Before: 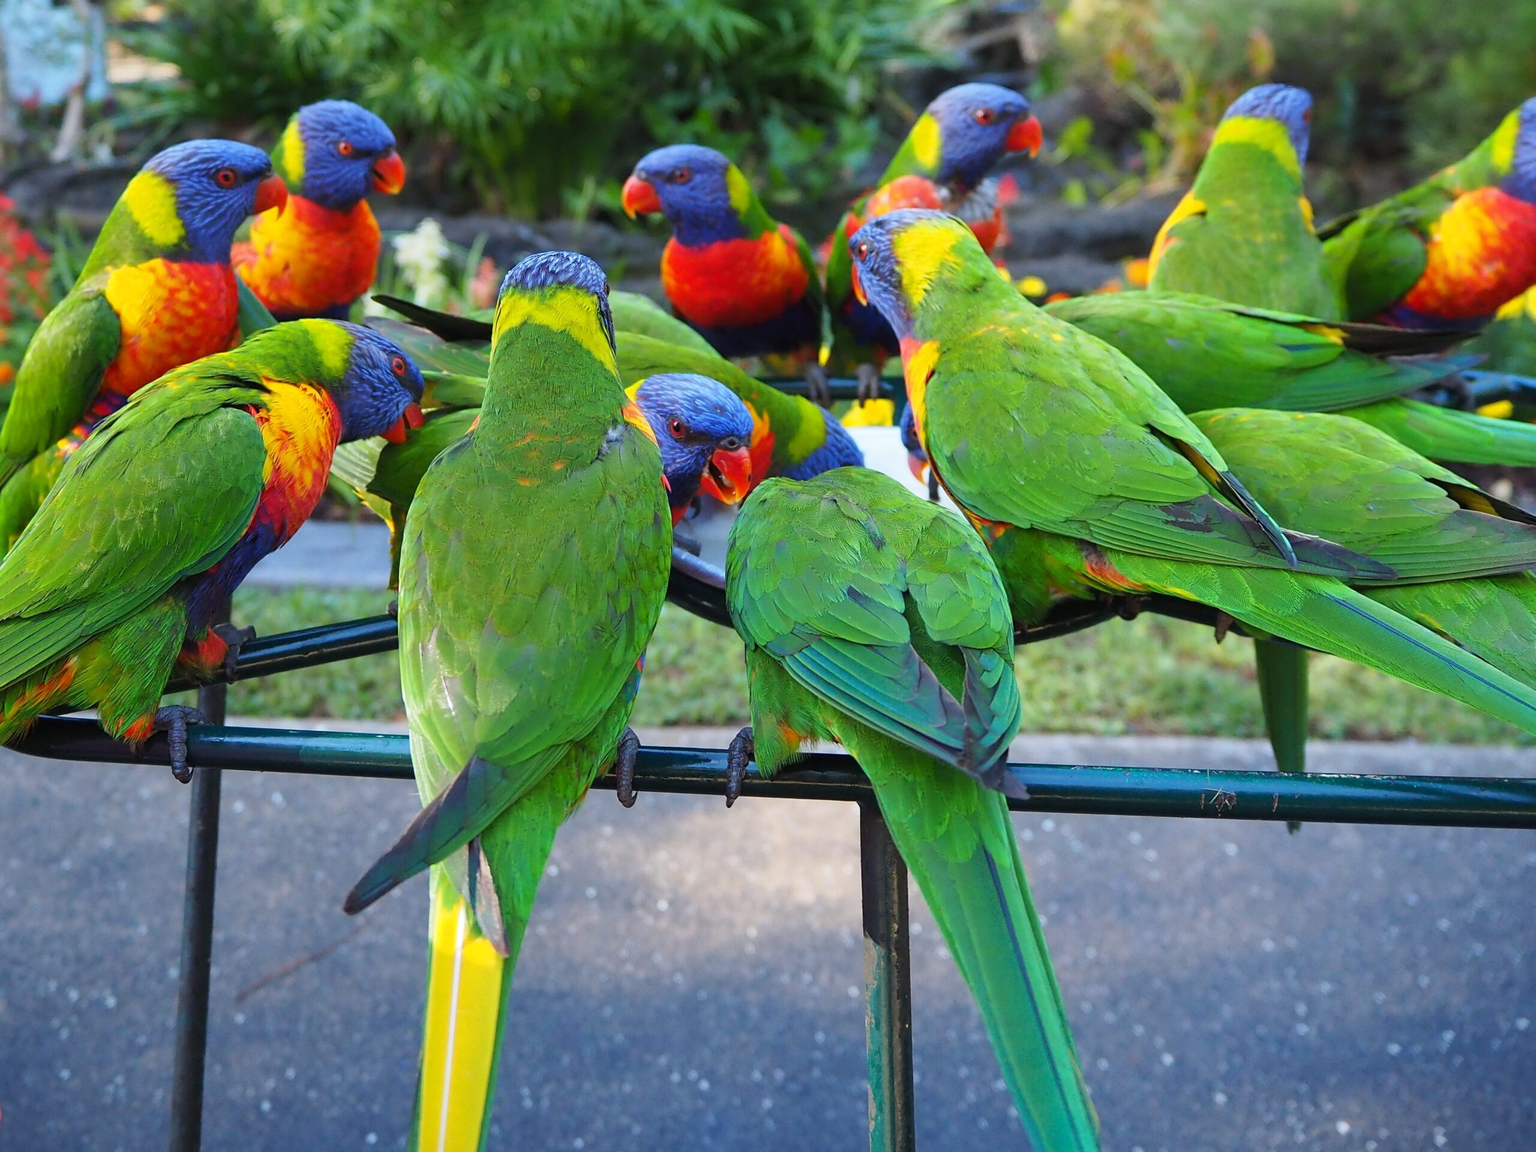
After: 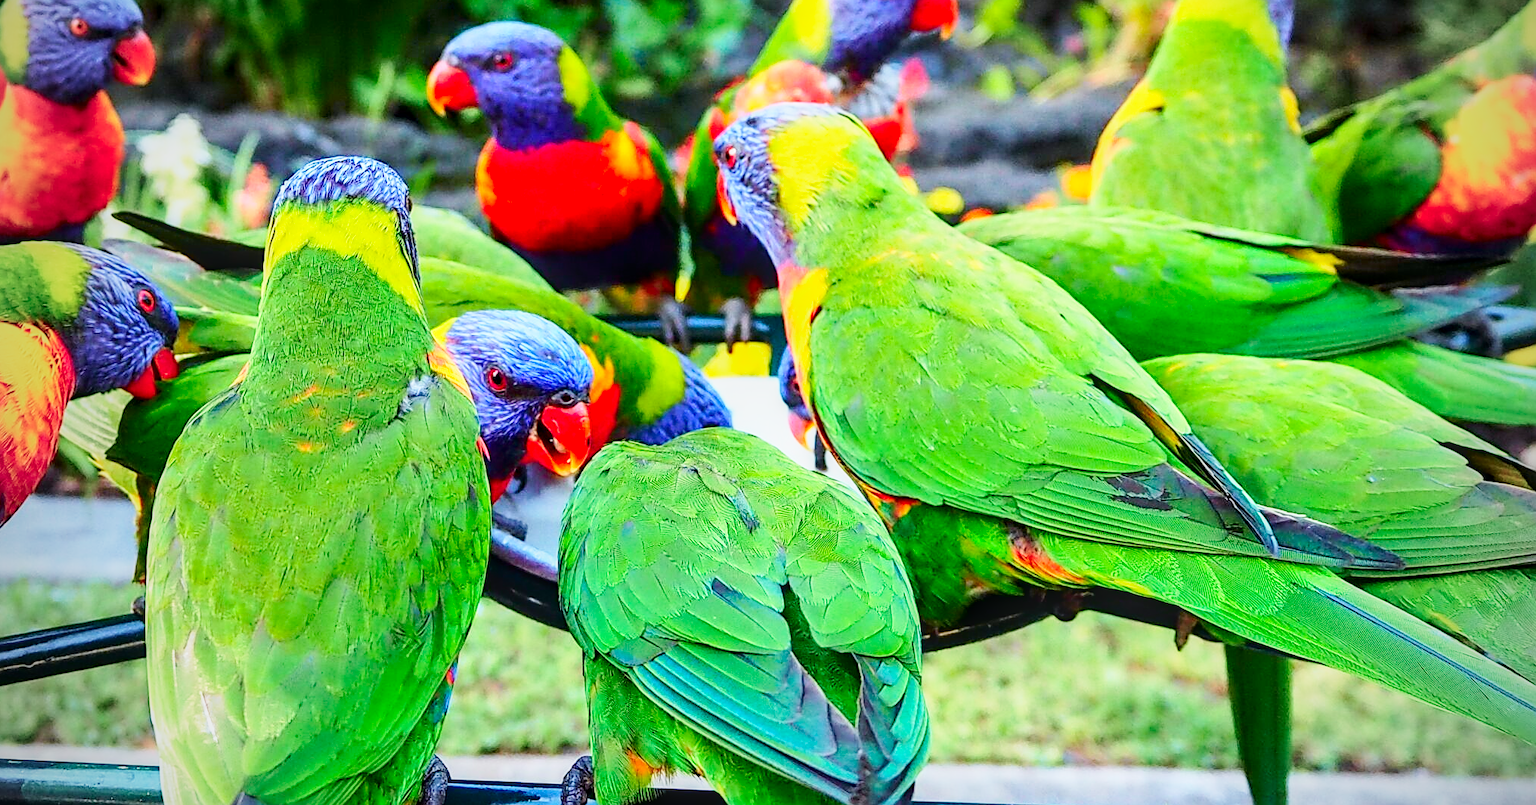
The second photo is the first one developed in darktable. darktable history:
local contrast: on, module defaults
crop: left 18.411%, top 11.067%, right 1.92%, bottom 33.398%
sharpen: on, module defaults
contrast brightness saturation: contrast 0.081, saturation 0.196
vignetting: fall-off start 73.66%
base curve: curves: ch0 [(0, 0) (0.005, 0.002) (0.15, 0.3) (0.4, 0.7) (0.75, 0.95) (1, 1)], preserve colors none
tone curve: curves: ch0 [(0, 0) (0.058, 0.027) (0.214, 0.183) (0.304, 0.288) (0.522, 0.549) (0.658, 0.7) (0.741, 0.775) (0.844, 0.866) (0.986, 0.957)]; ch1 [(0, 0) (0.172, 0.123) (0.312, 0.296) (0.437, 0.429) (0.471, 0.469) (0.502, 0.5) (0.513, 0.515) (0.572, 0.603) (0.617, 0.653) (0.68, 0.724) (0.889, 0.924) (1, 1)]; ch2 [(0, 0) (0.411, 0.424) (0.489, 0.49) (0.502, 0.5) (0.517, 0.519) (0.549, 0.578) (0.604, 0.628) (0.693, 0.686) (1, 1)], color space Lab, independent channels, preserve colors none
